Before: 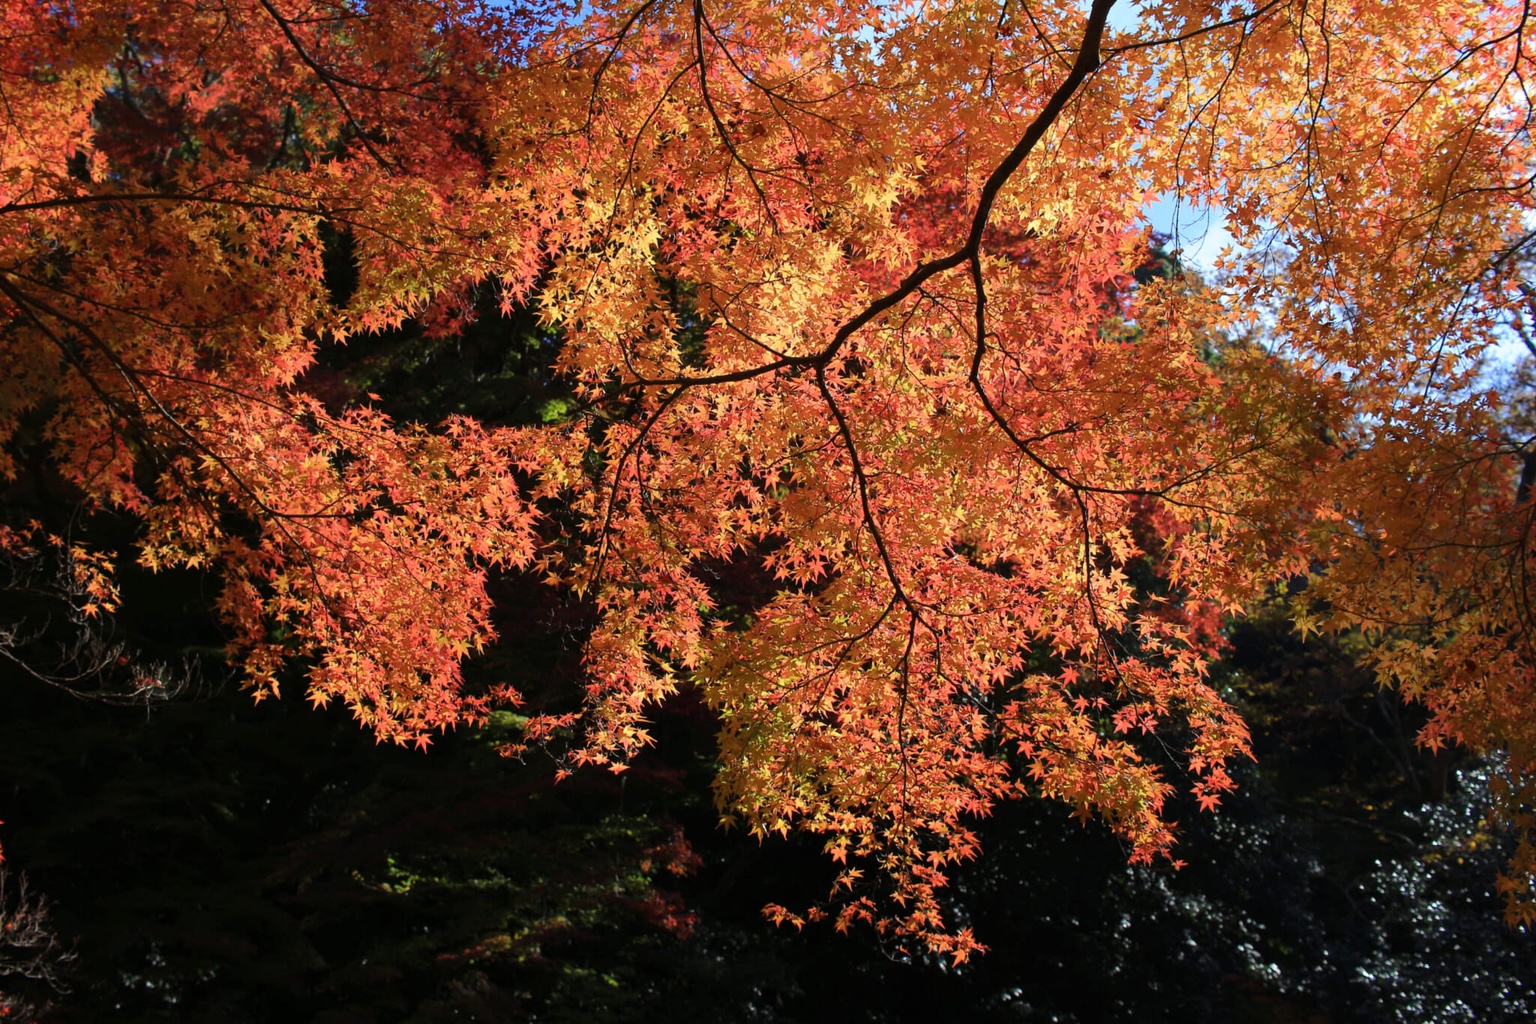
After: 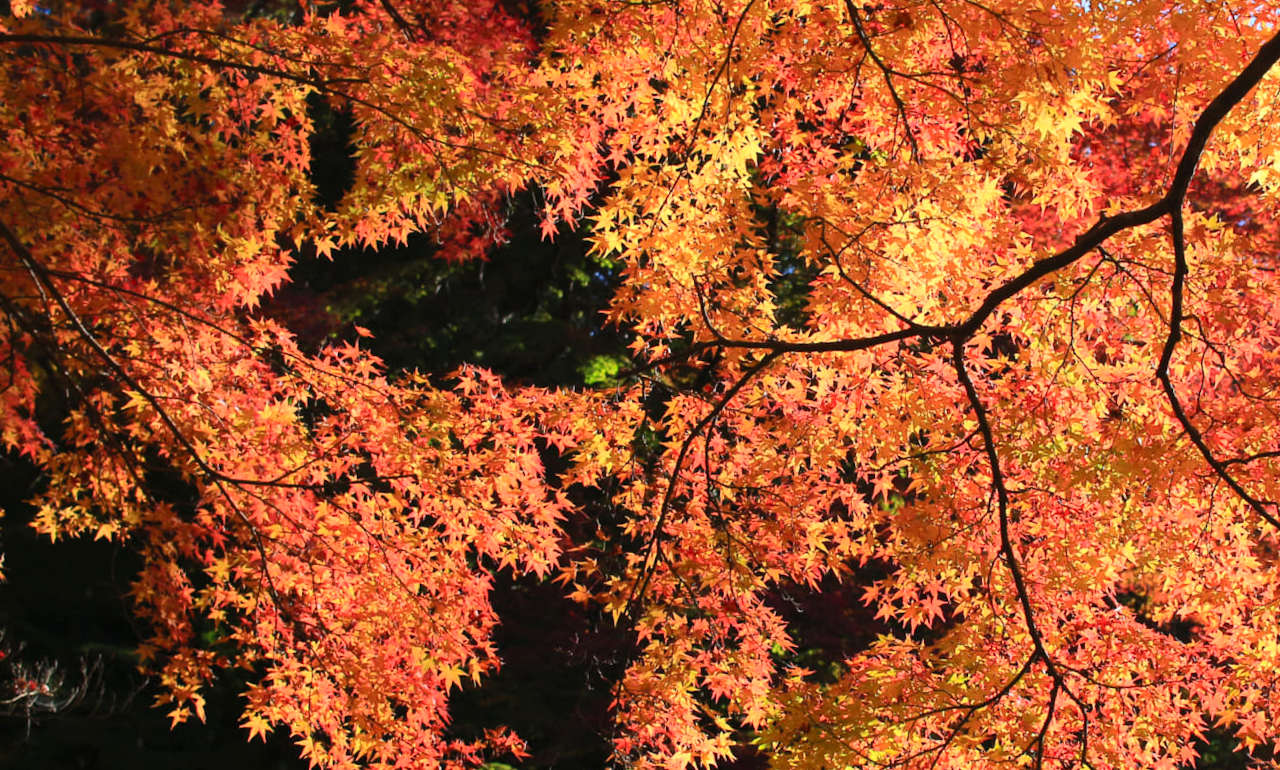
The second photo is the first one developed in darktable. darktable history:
crop and rotate: angle -4.73°, left 2.194%, top 6.695%, right 27.747%, bottom 30.064%
contrast brightness saturation: contrast 0.205, brightness 0.17, saturation 0.221
